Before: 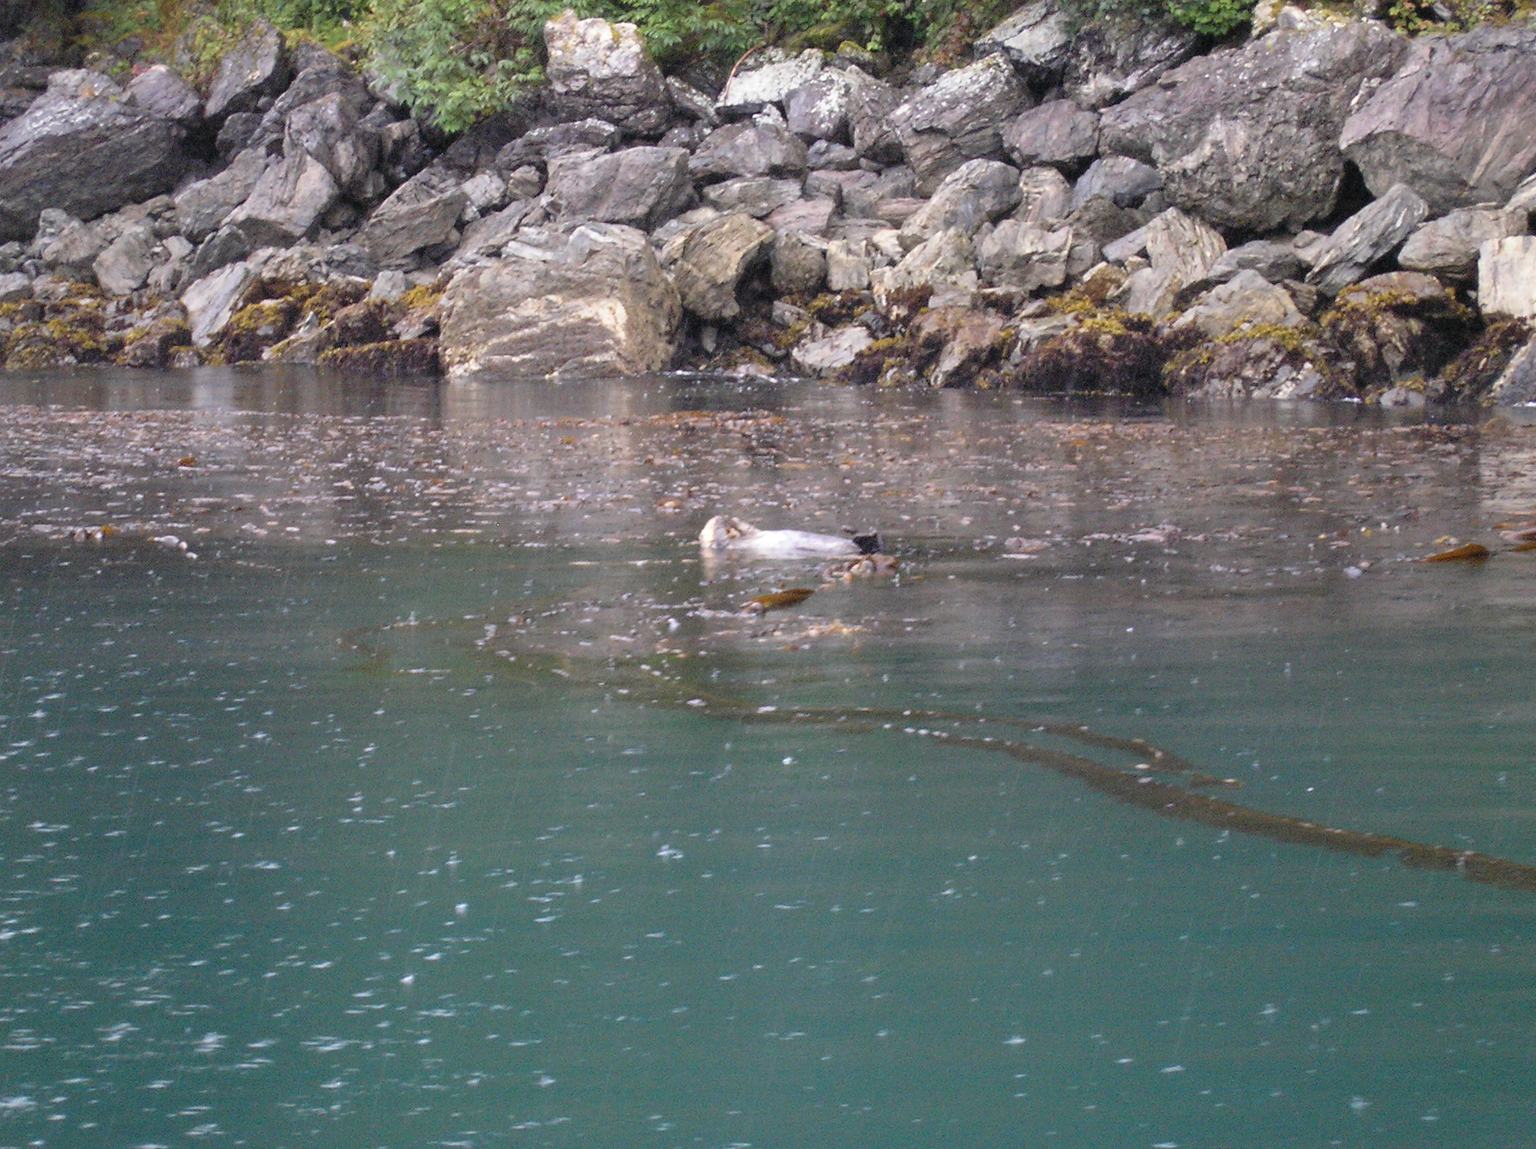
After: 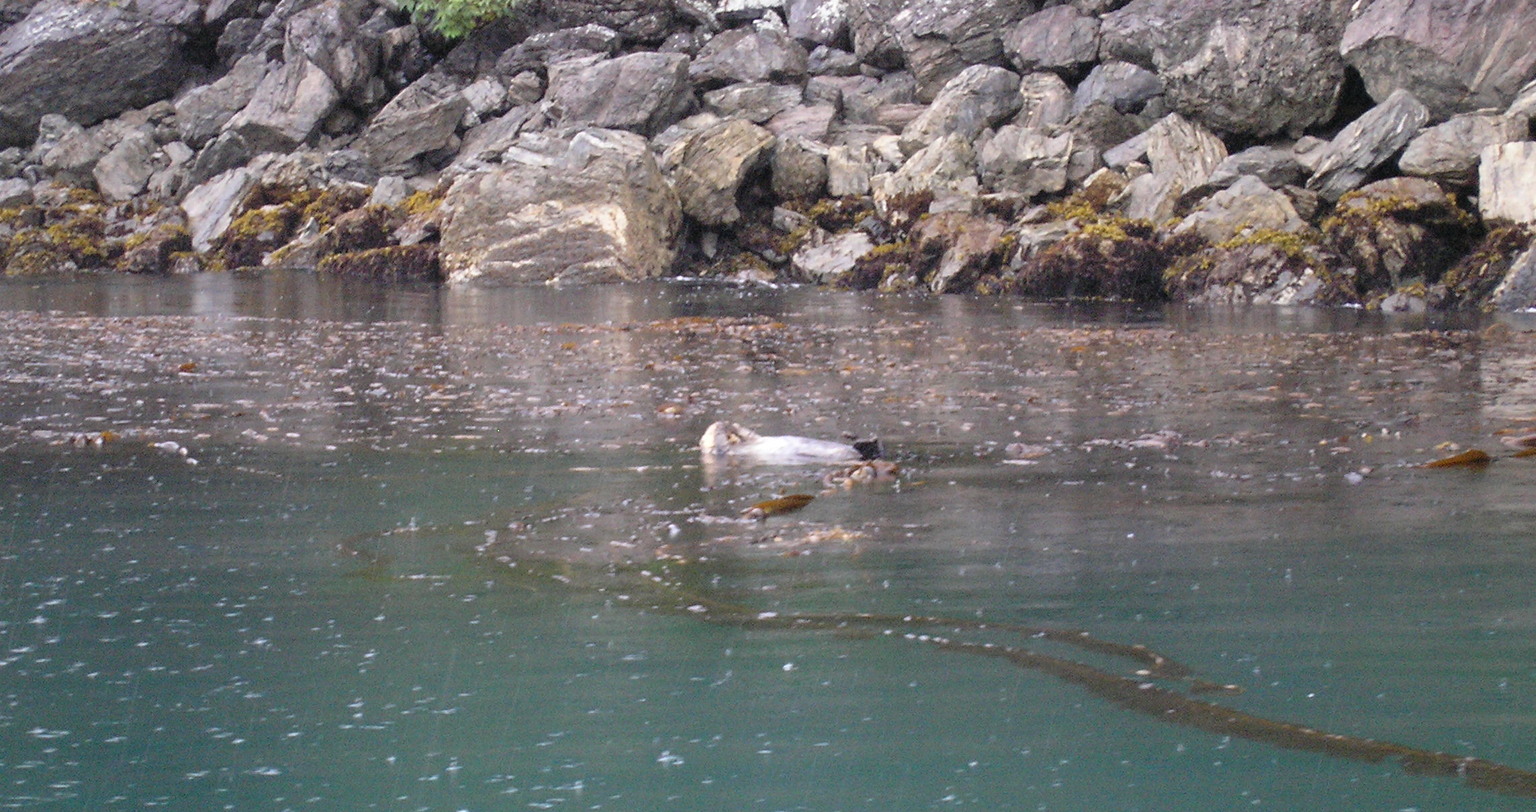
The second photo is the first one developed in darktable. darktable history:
crop and rotate: top 8.293%, bottom 20.996%
